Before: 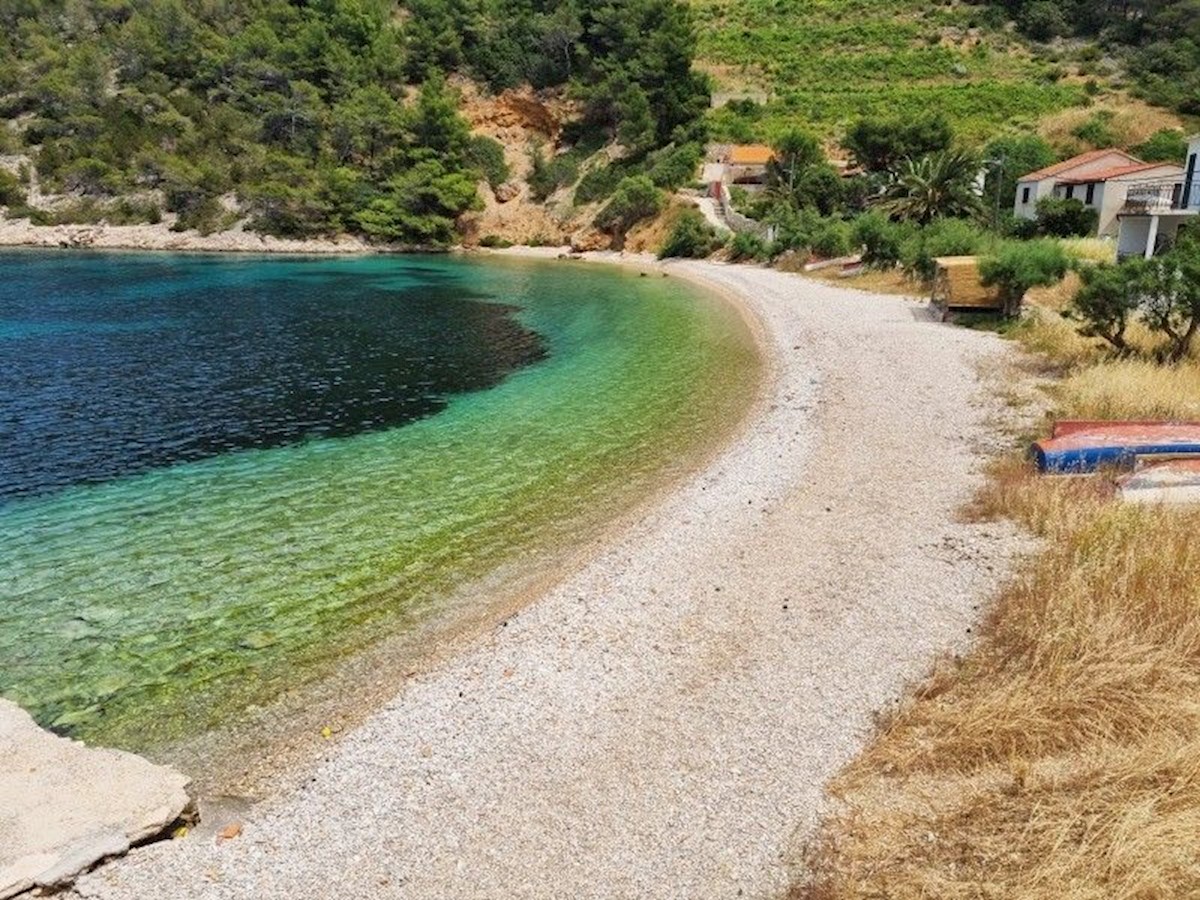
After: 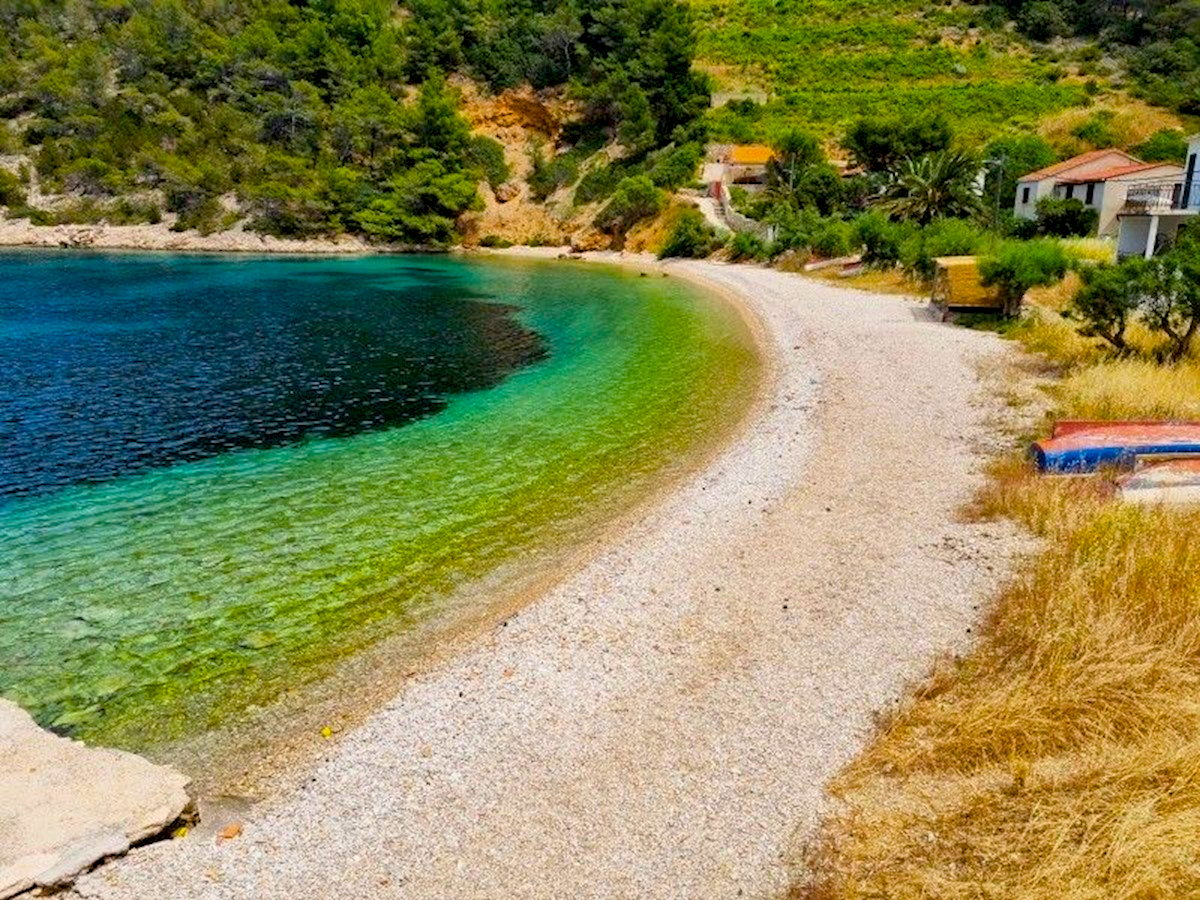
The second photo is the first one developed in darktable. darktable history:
color balance rgb: global offset › luminance -0.88%, perceptual saturation grading › global saturation 29.953%, global vibrance 32.212%
